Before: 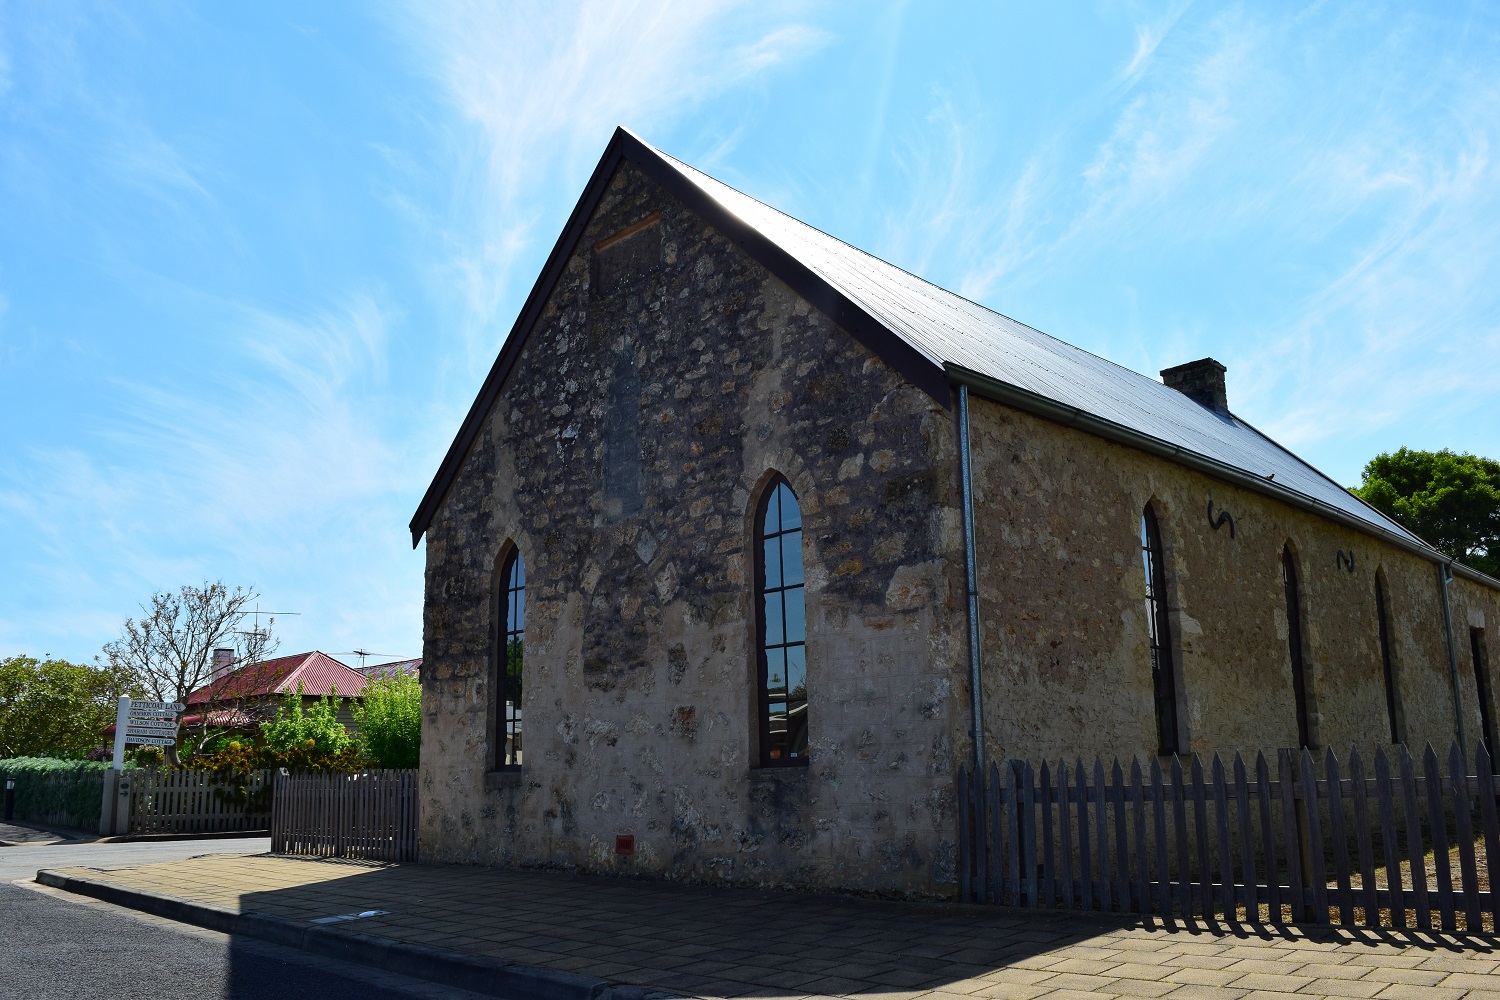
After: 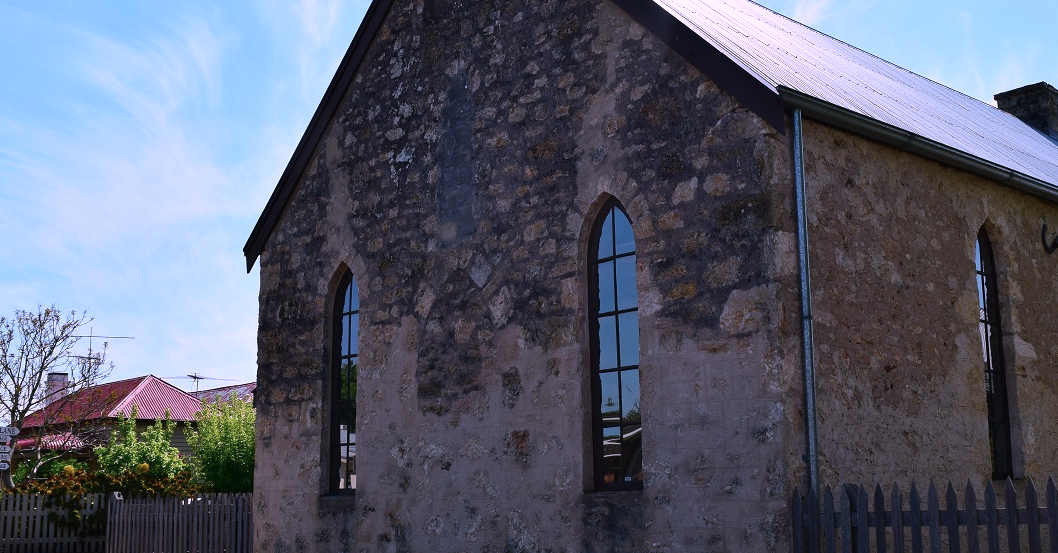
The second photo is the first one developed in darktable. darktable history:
crop: left 11.123%, top 27.61%, right 18.3%, bottom 17.034%
color correction: highlights a* 15.46, highlights b* -20.56
